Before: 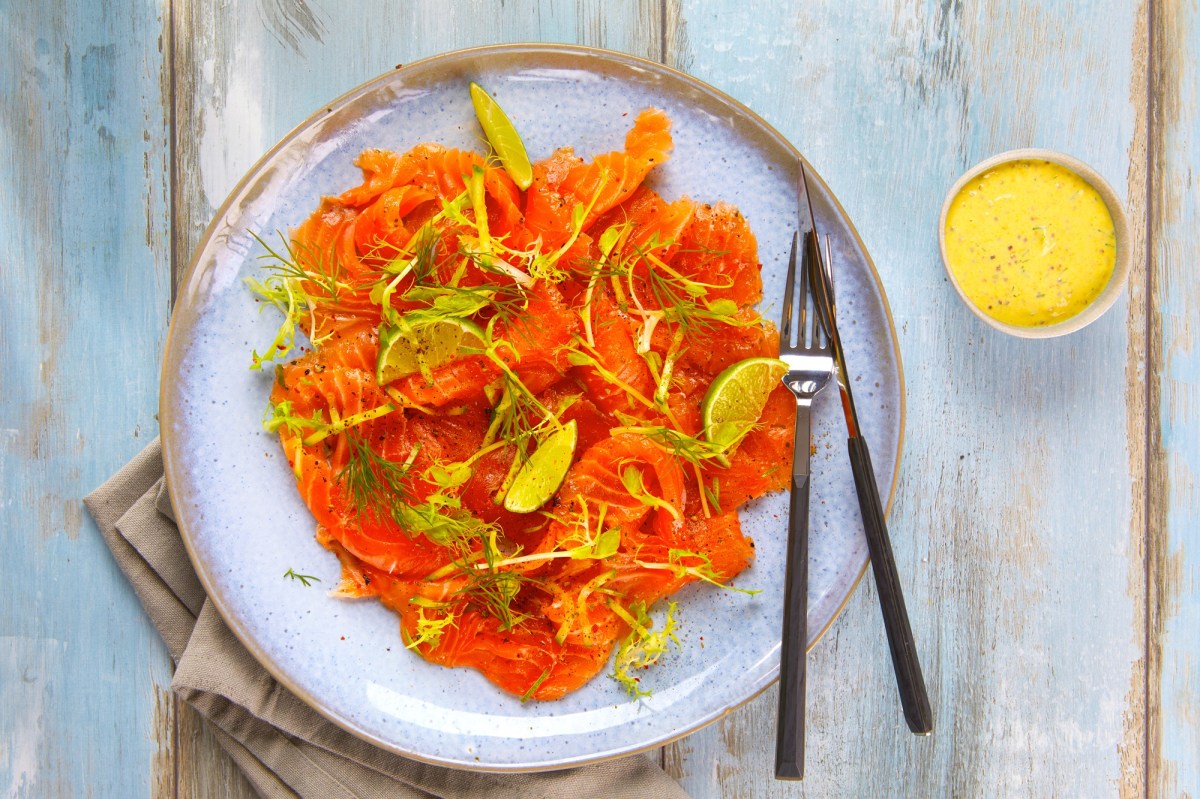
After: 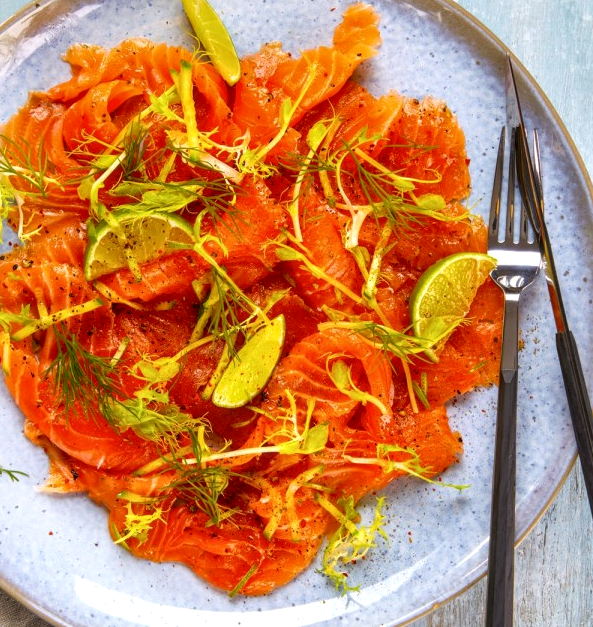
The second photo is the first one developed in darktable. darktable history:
crop and rotate: angle 0.02°, left 24.353%, top 13.219%, right 26.156%, bottom 8.224%
local contrast: detail 130%
levels: levels [0.026, 0.507, 0.987]
